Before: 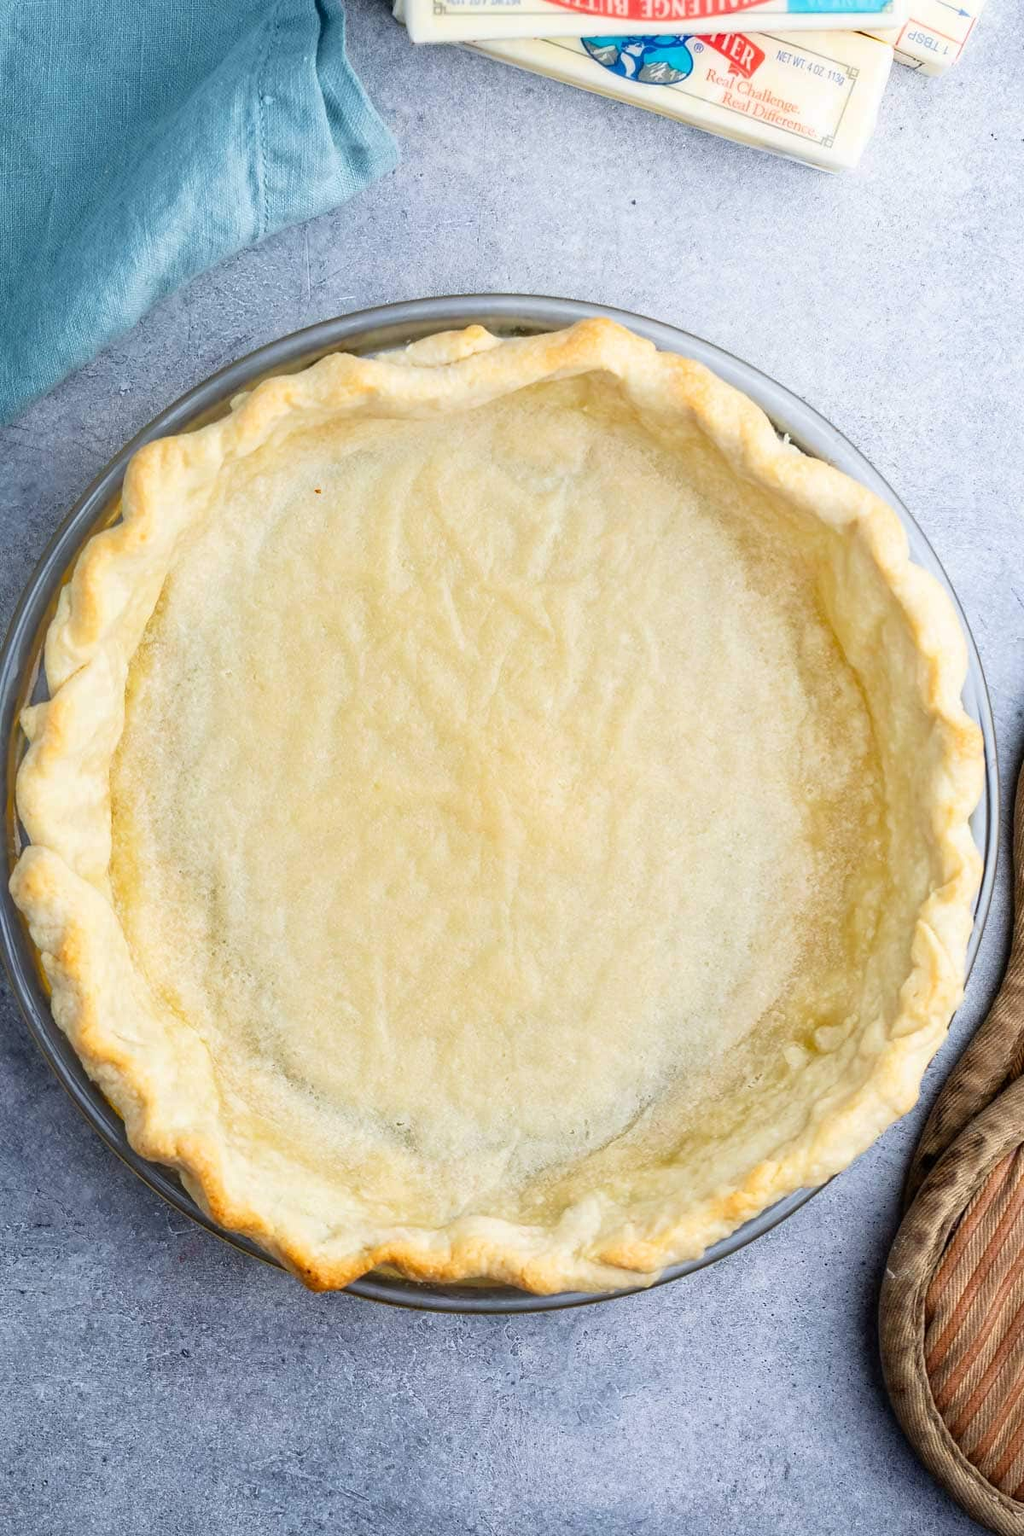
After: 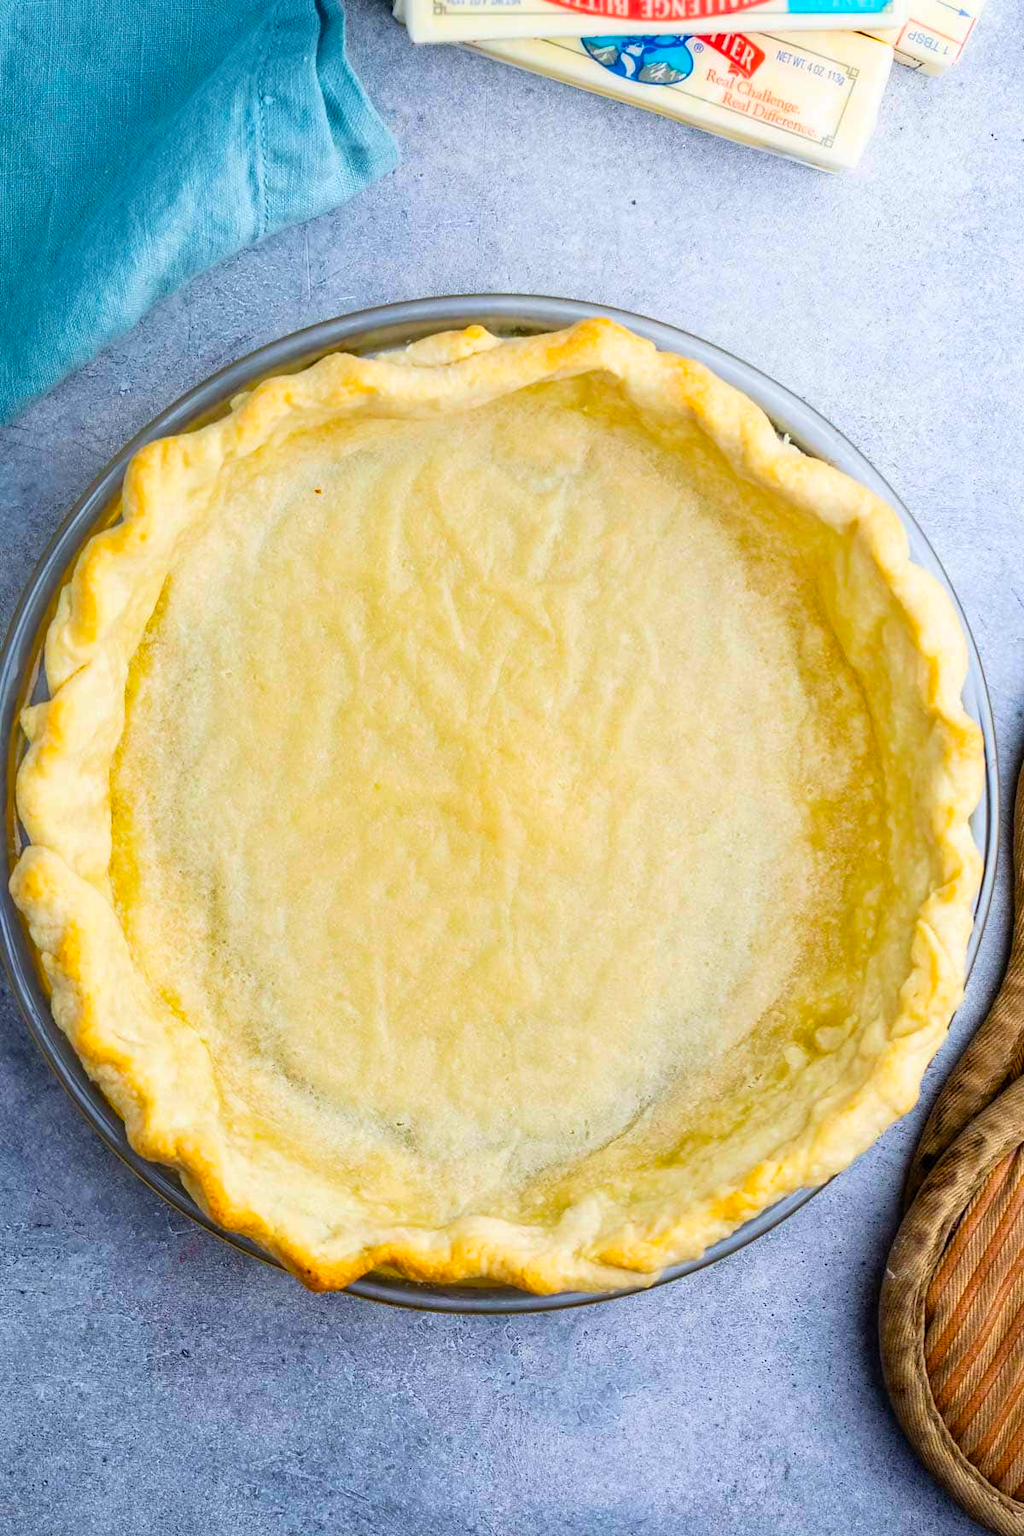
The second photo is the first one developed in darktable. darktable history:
color balance rgb: perceptual saturation grading › global saturation 19.846%, global vibrance 40.486%
